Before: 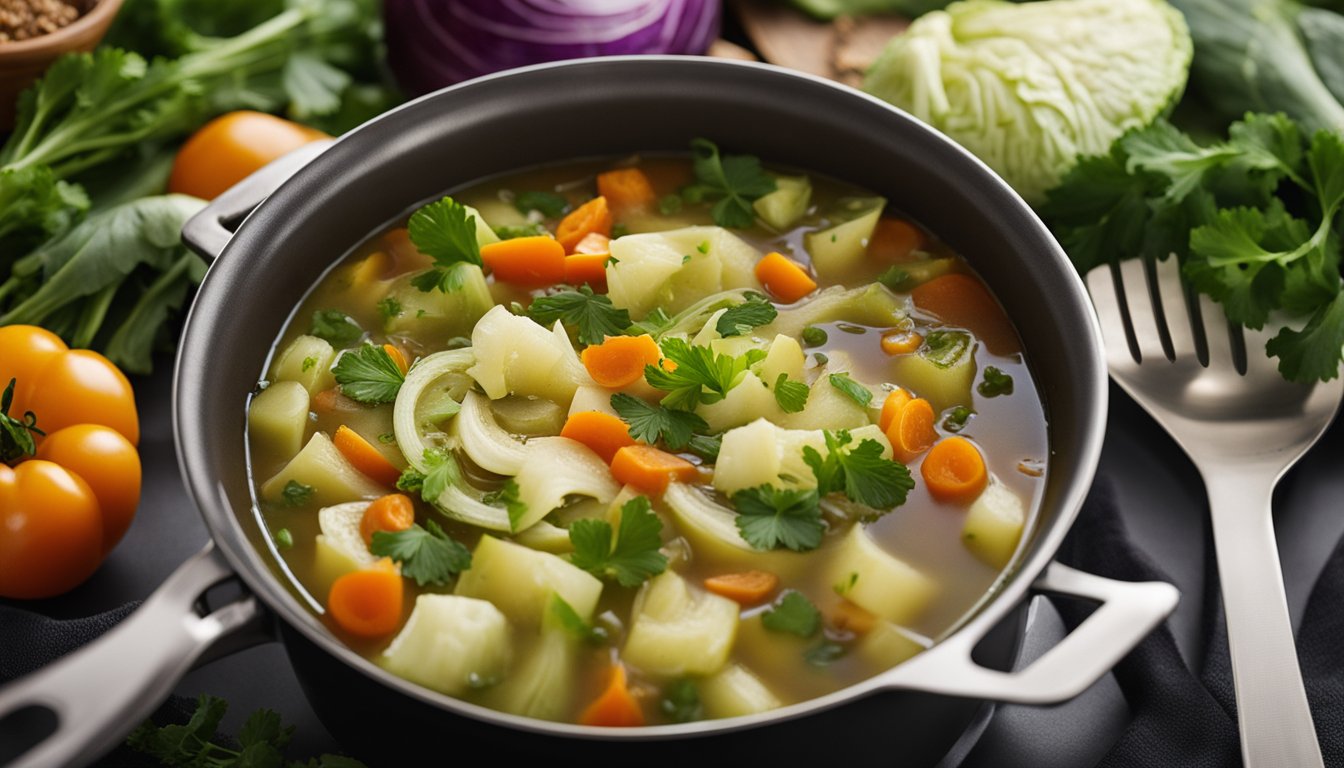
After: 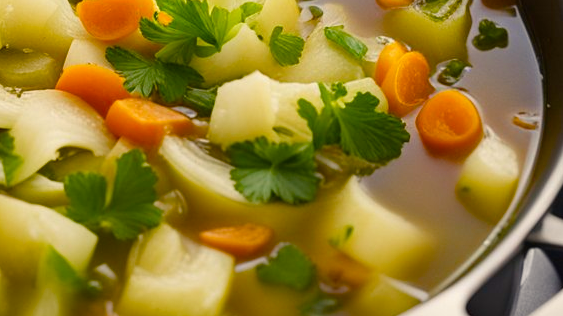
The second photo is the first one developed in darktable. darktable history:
color calibration: illuminant same as pipeline (D50), adaptation XYZ, x 0.347, y 0.358, temperature 5014.39 K
color balance rgb: highlights gain › chroma 3.086%, highlights gain › hue 76.62°, perceptual saturation grading › global saturation 20%, perceptual saturation grading › highlights -25.494%, perceptual saturation grading › shadows 49.3%, global vibrance 20%
crop: left 37.579%, top 45.277%, right 20.505%, bottom 13.518%
